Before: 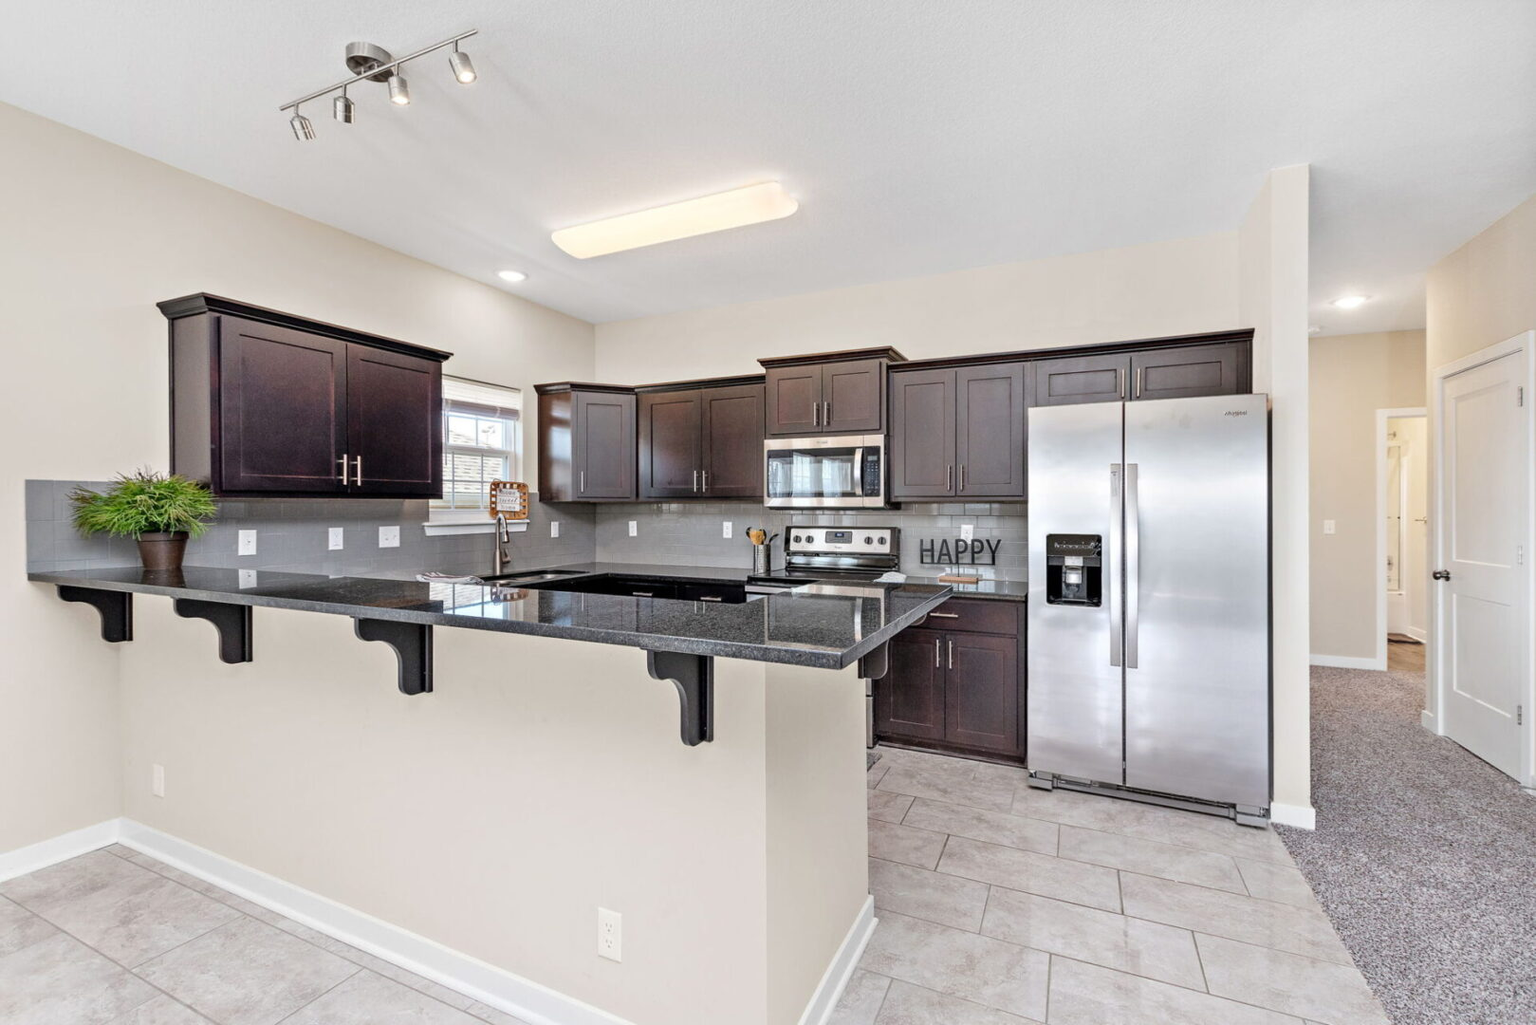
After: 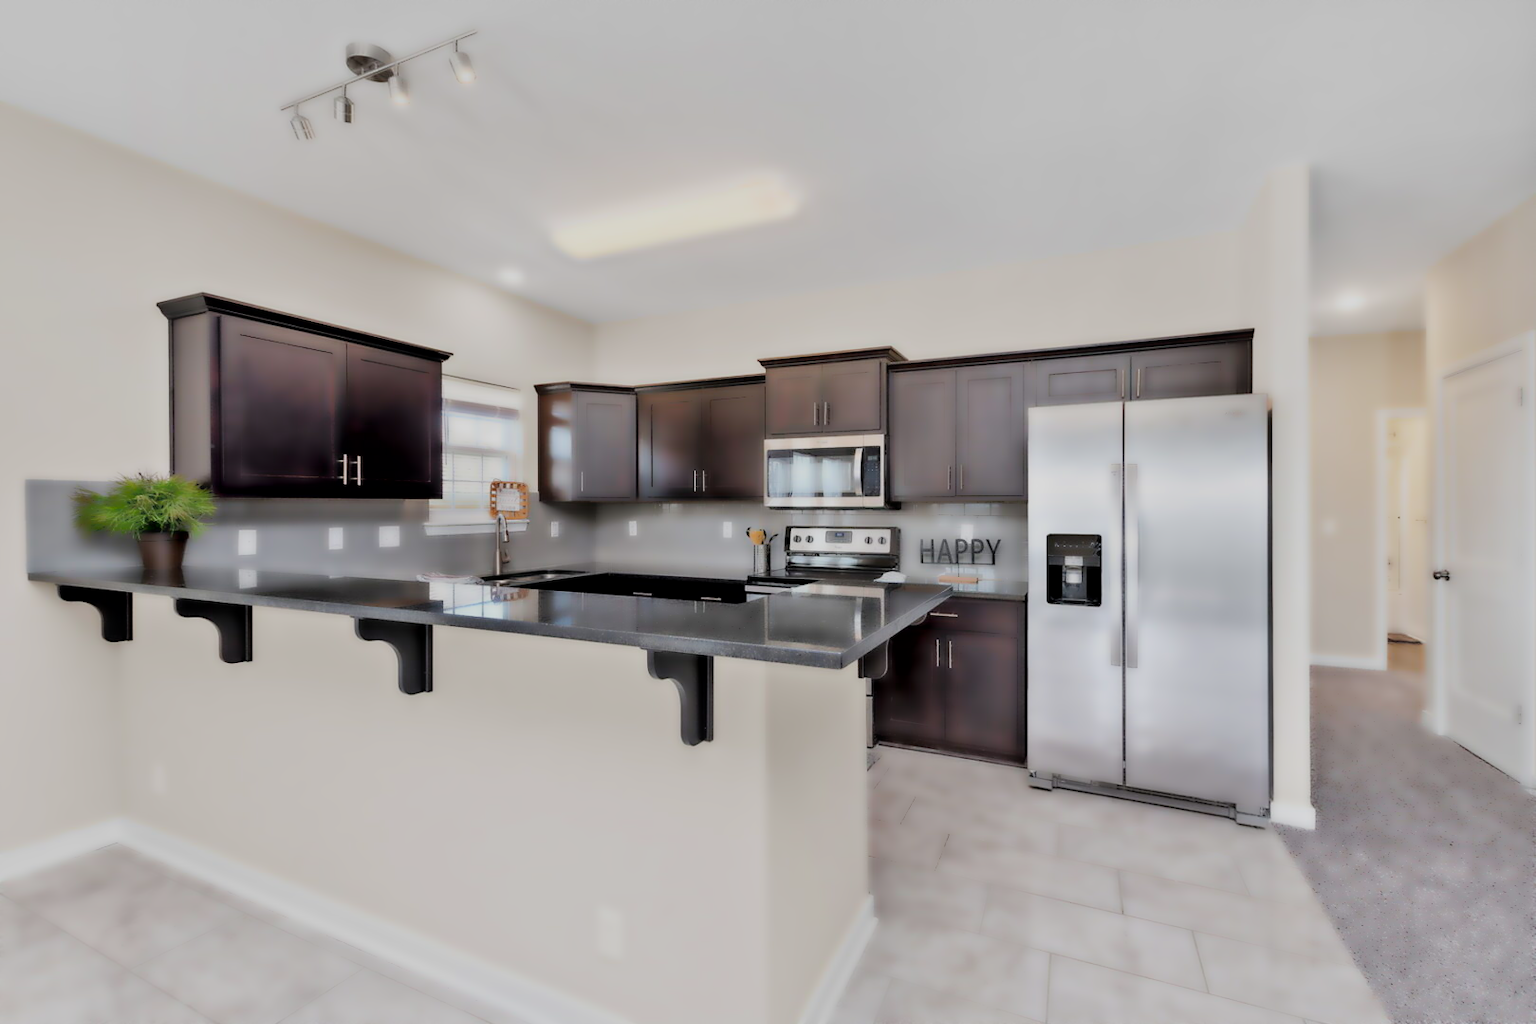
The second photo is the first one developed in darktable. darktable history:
lowpass: radius 4, soften with bilateral filter, unbound 0
filmic rgb: black relative exposure -9.22 EV, white relative exposure 6.77 EV, hardness 3.07, contrast 1.05
local contrast: mode bilateral grid, contrast 20, coarseness 50, detail 144%, midtone range 0.2
